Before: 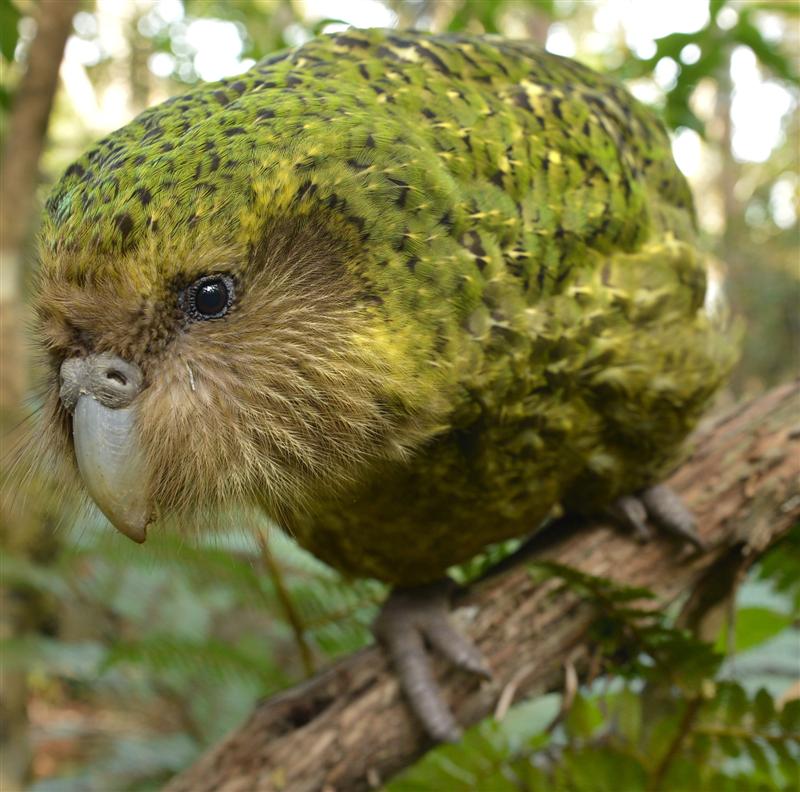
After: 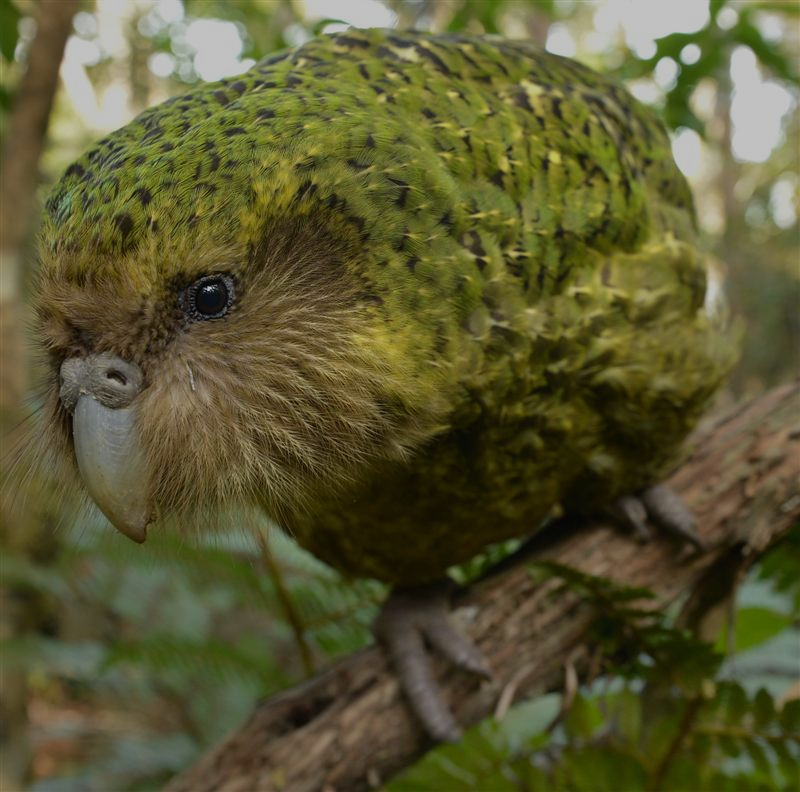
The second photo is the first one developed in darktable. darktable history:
exposure: exposure -0.909 EV, compensate highlight preservation false
